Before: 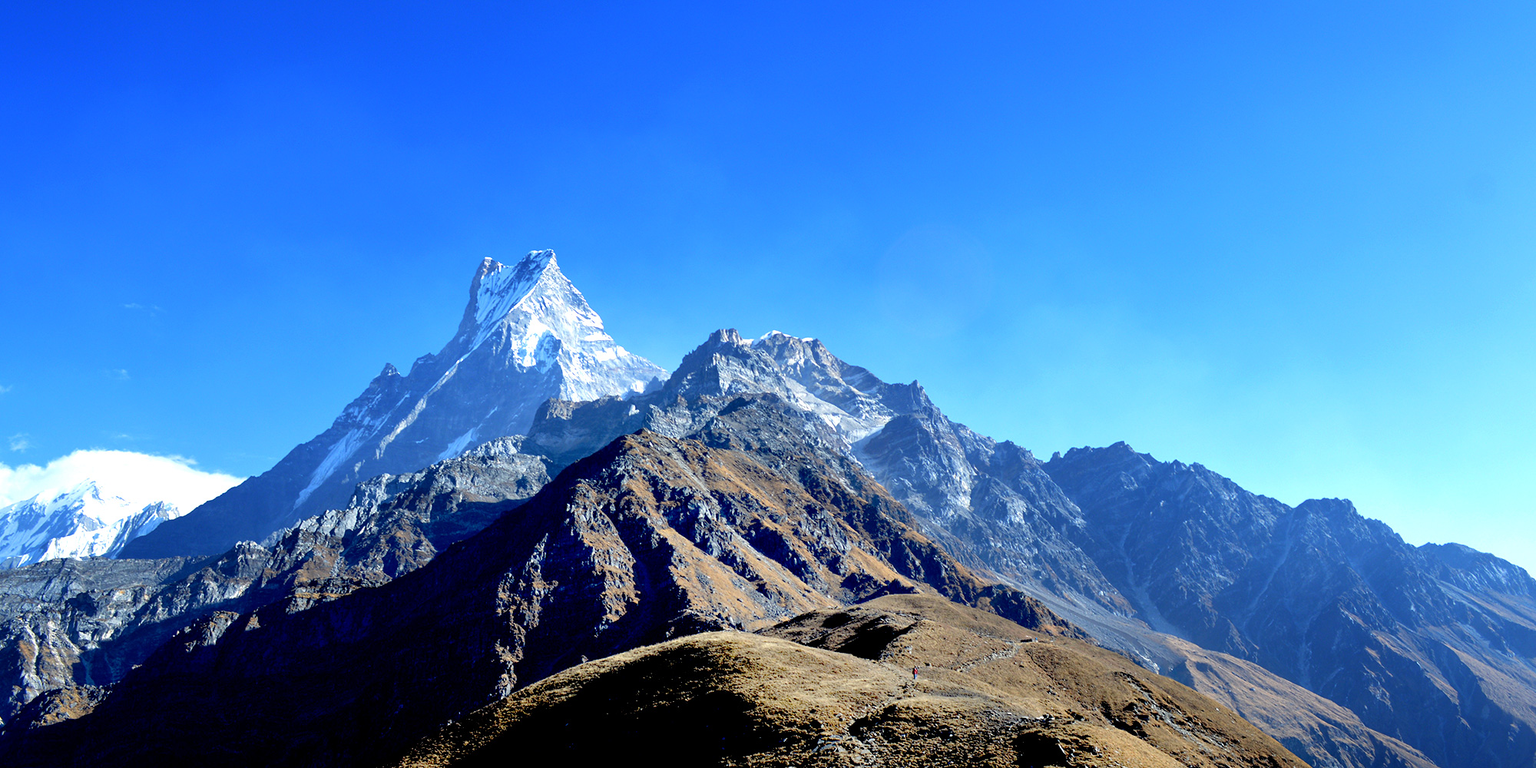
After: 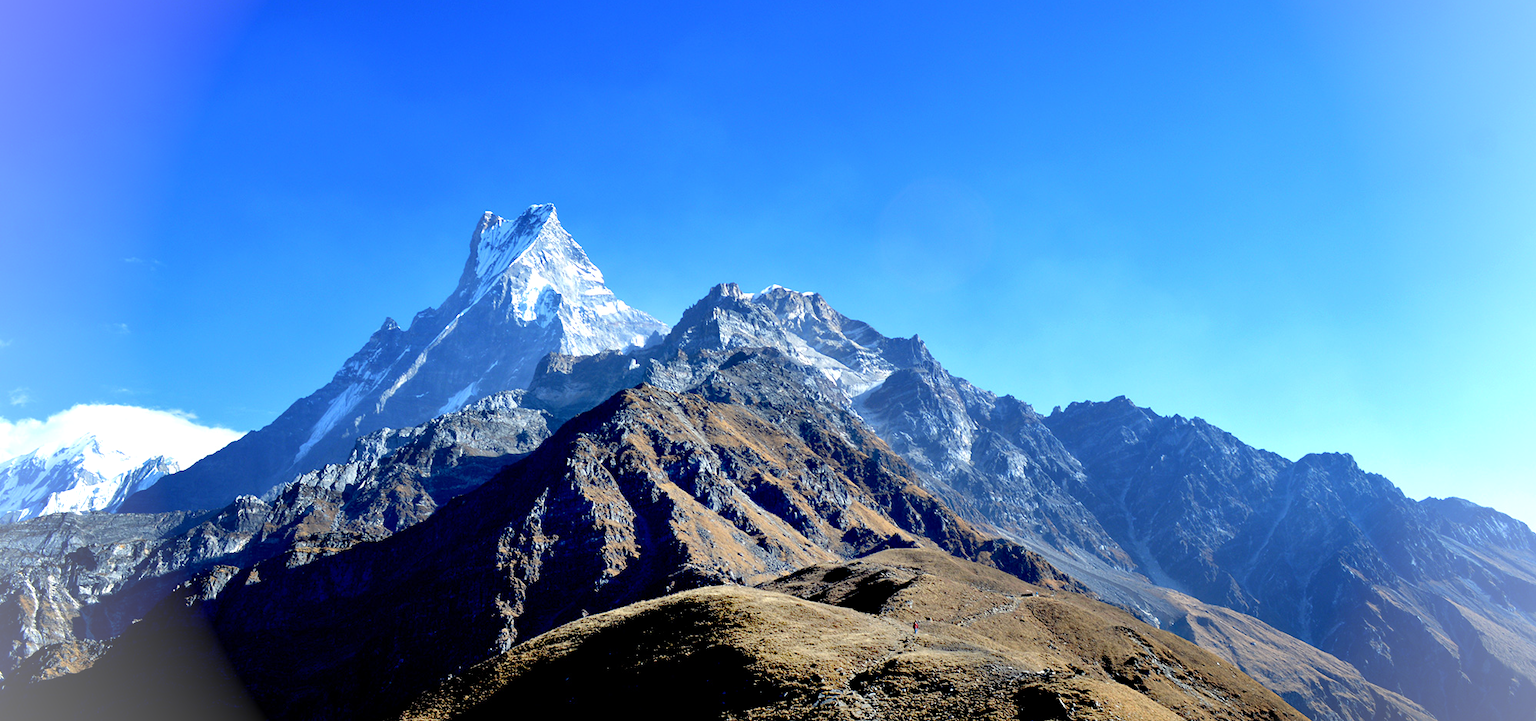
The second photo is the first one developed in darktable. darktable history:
vignetting: brightness 0.285, saturation -0.001
contrast equalizer: y [[0.5, 0.5, 0.472, 0.5, 0.5, 0.5], [0.5 ×6], [0.5 ×6], [0 ×6], [0 ×6]], mix -0.997
crop and rotate: top 6.036%
